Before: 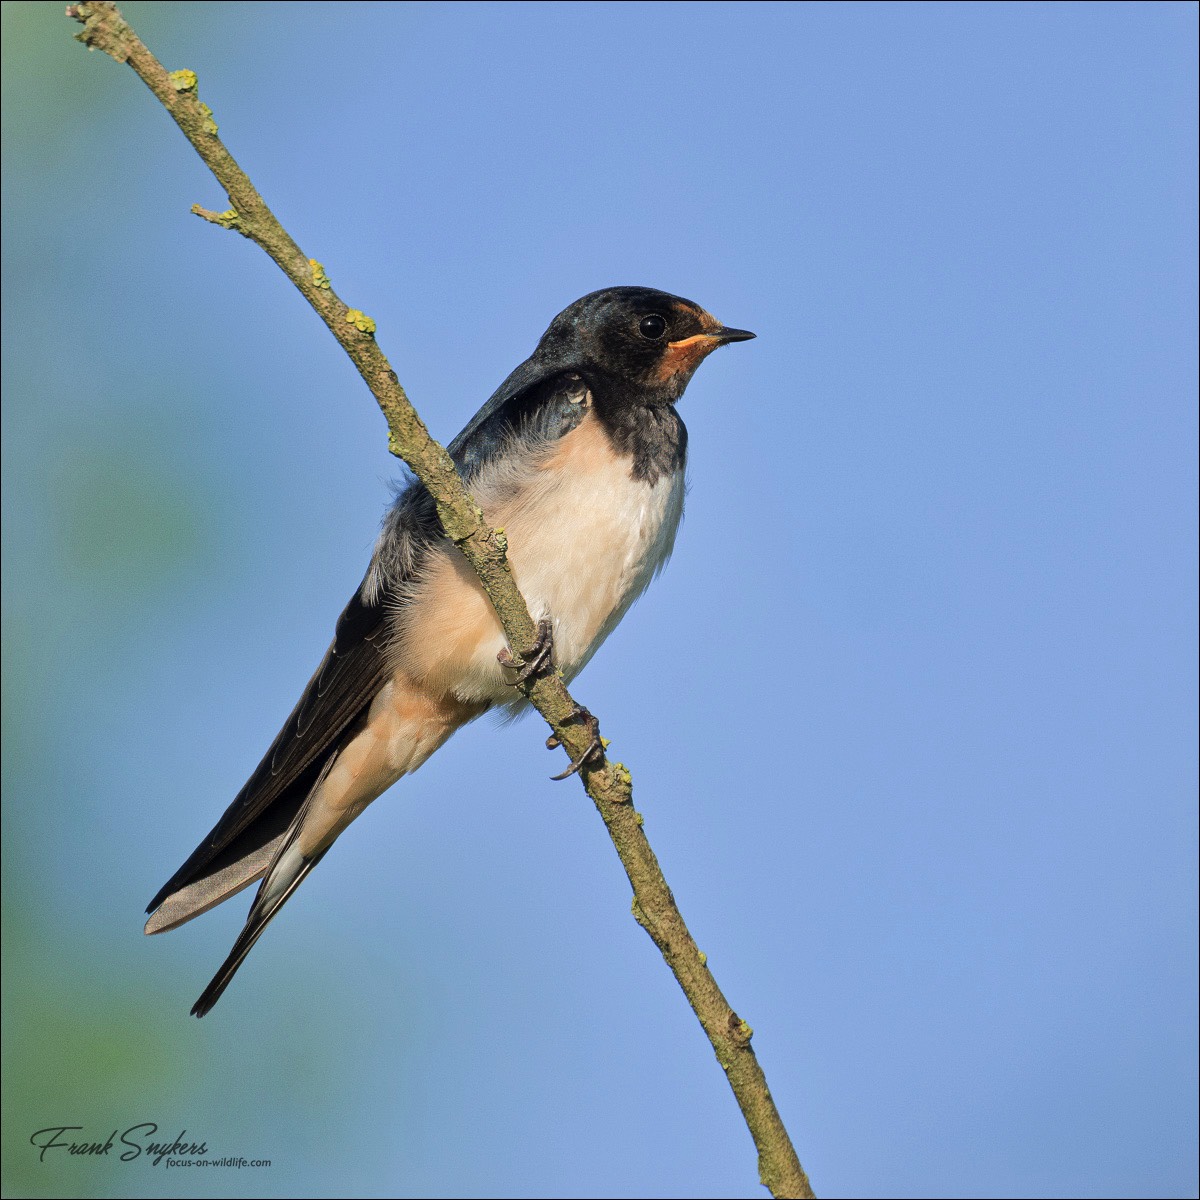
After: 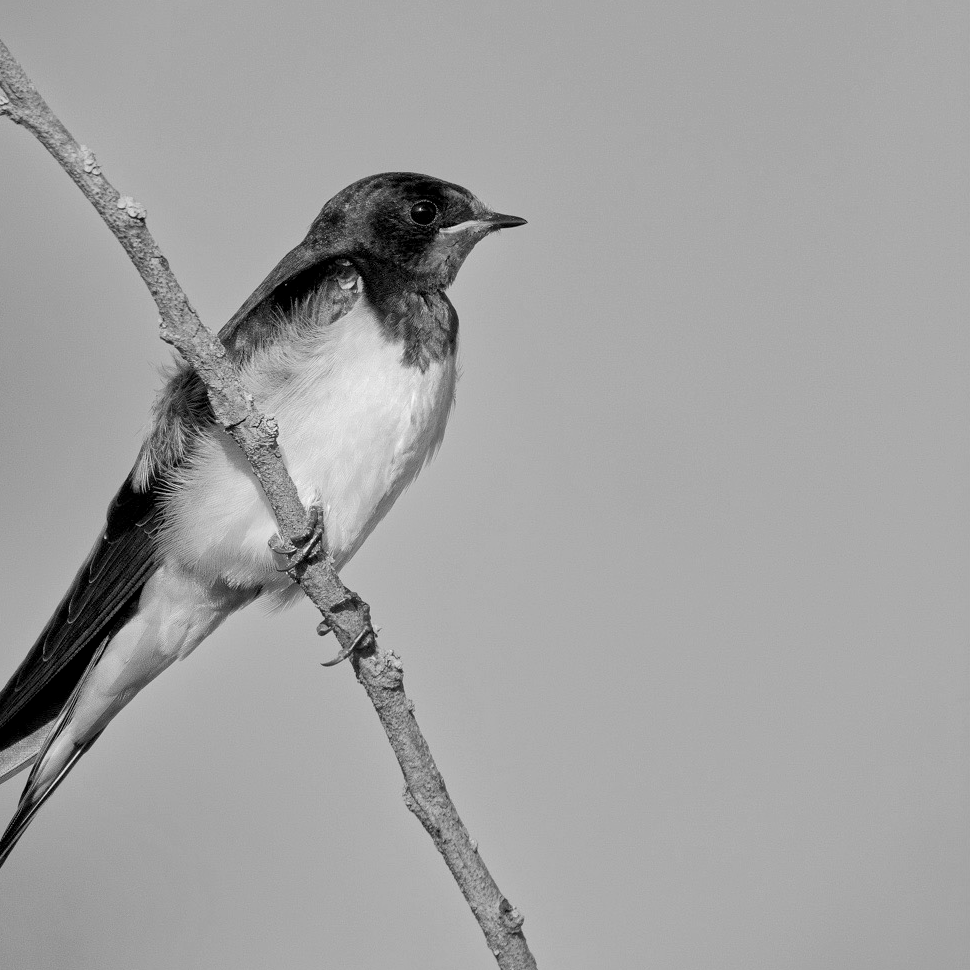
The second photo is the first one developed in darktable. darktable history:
crop: left 19.159%, top 9.58%, bottom 9.58%
color balance rgb: shadows lift › chroma 1%, shadows lift › hue 240.84°, highlights gain › chroma 2%, highlights gain › hue 73.2°, global offset › luminance -0.5%, perceptual saturation grading › global saturation 20%, perceptual saturation grading › highlights -25%, perceptual saturation grading › shadows 50%, global vibrance 25.26%
monochrome: a 32, b 64, size 2.3
